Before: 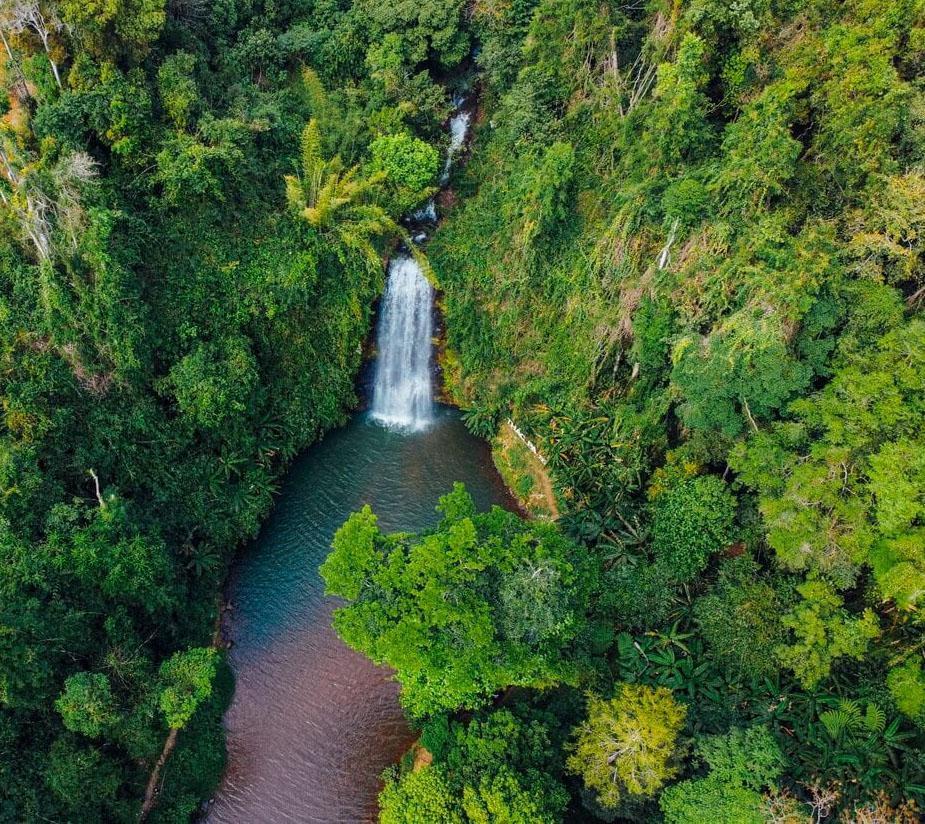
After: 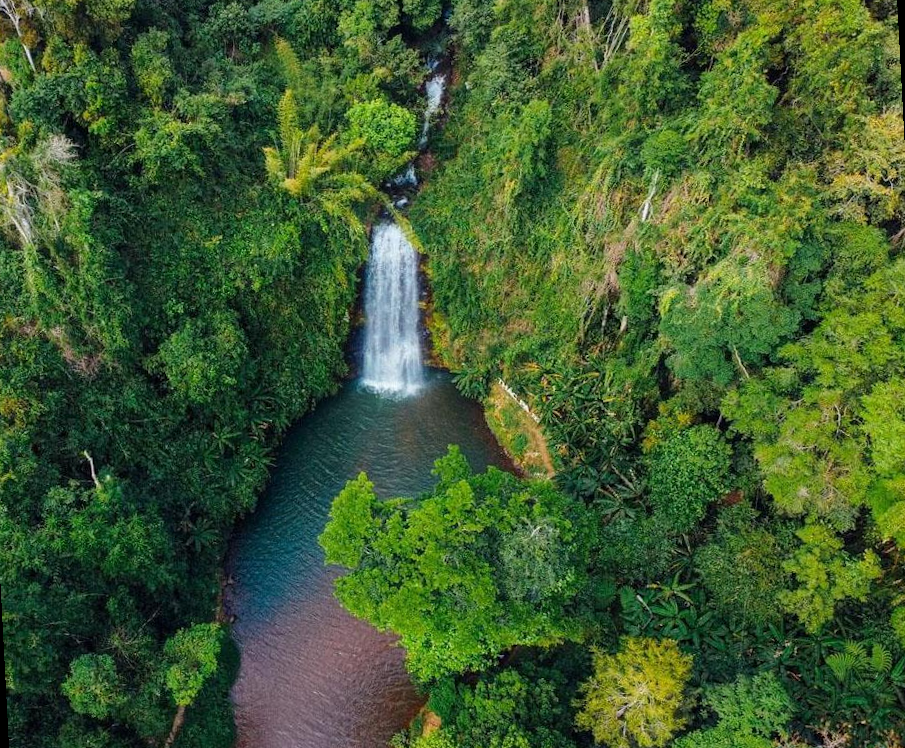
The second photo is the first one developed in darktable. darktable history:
rotate and perspective: rotation -3°, crop left 0.031, crop right 0.968, crop top 0.07, crop bottom 0.93
bloom: size 5%, threshold 95%, strength 15%
